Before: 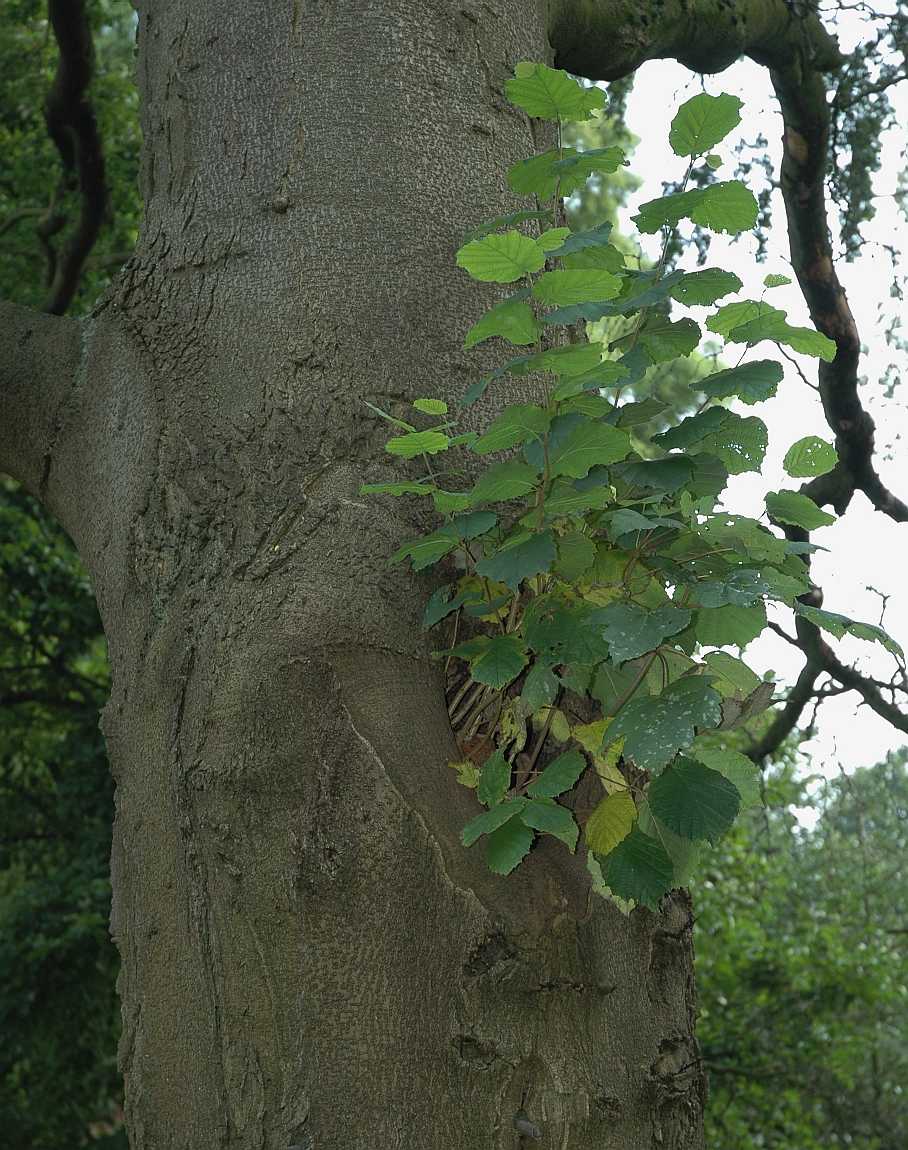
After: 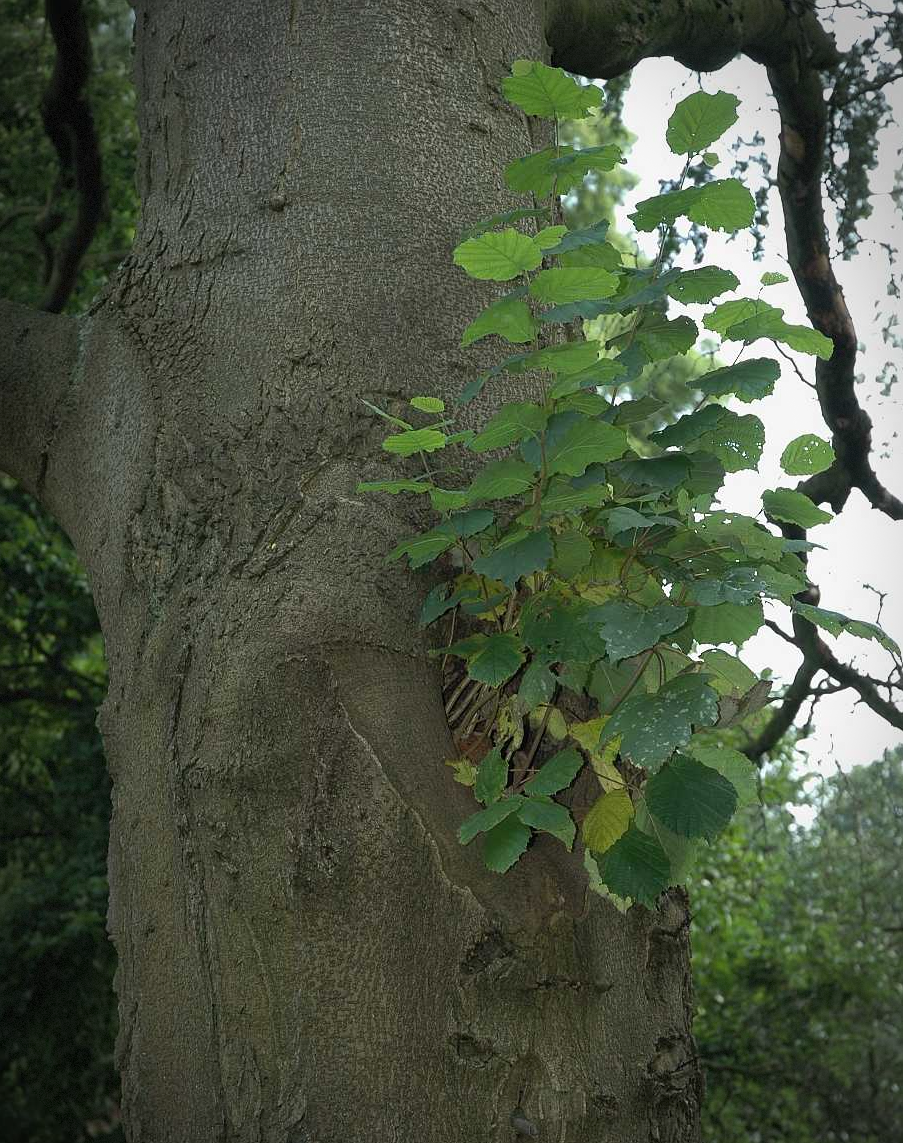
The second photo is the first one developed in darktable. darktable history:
vignetting: brightness -0.464, saturation -0.302, automatic ratio true, dithering 8-bit output
crop and rotate: left 0.462%, top 0.208%, bottom 0.339%
contrast brightness saturation: contrast 0.048
levels: black 0.04%
